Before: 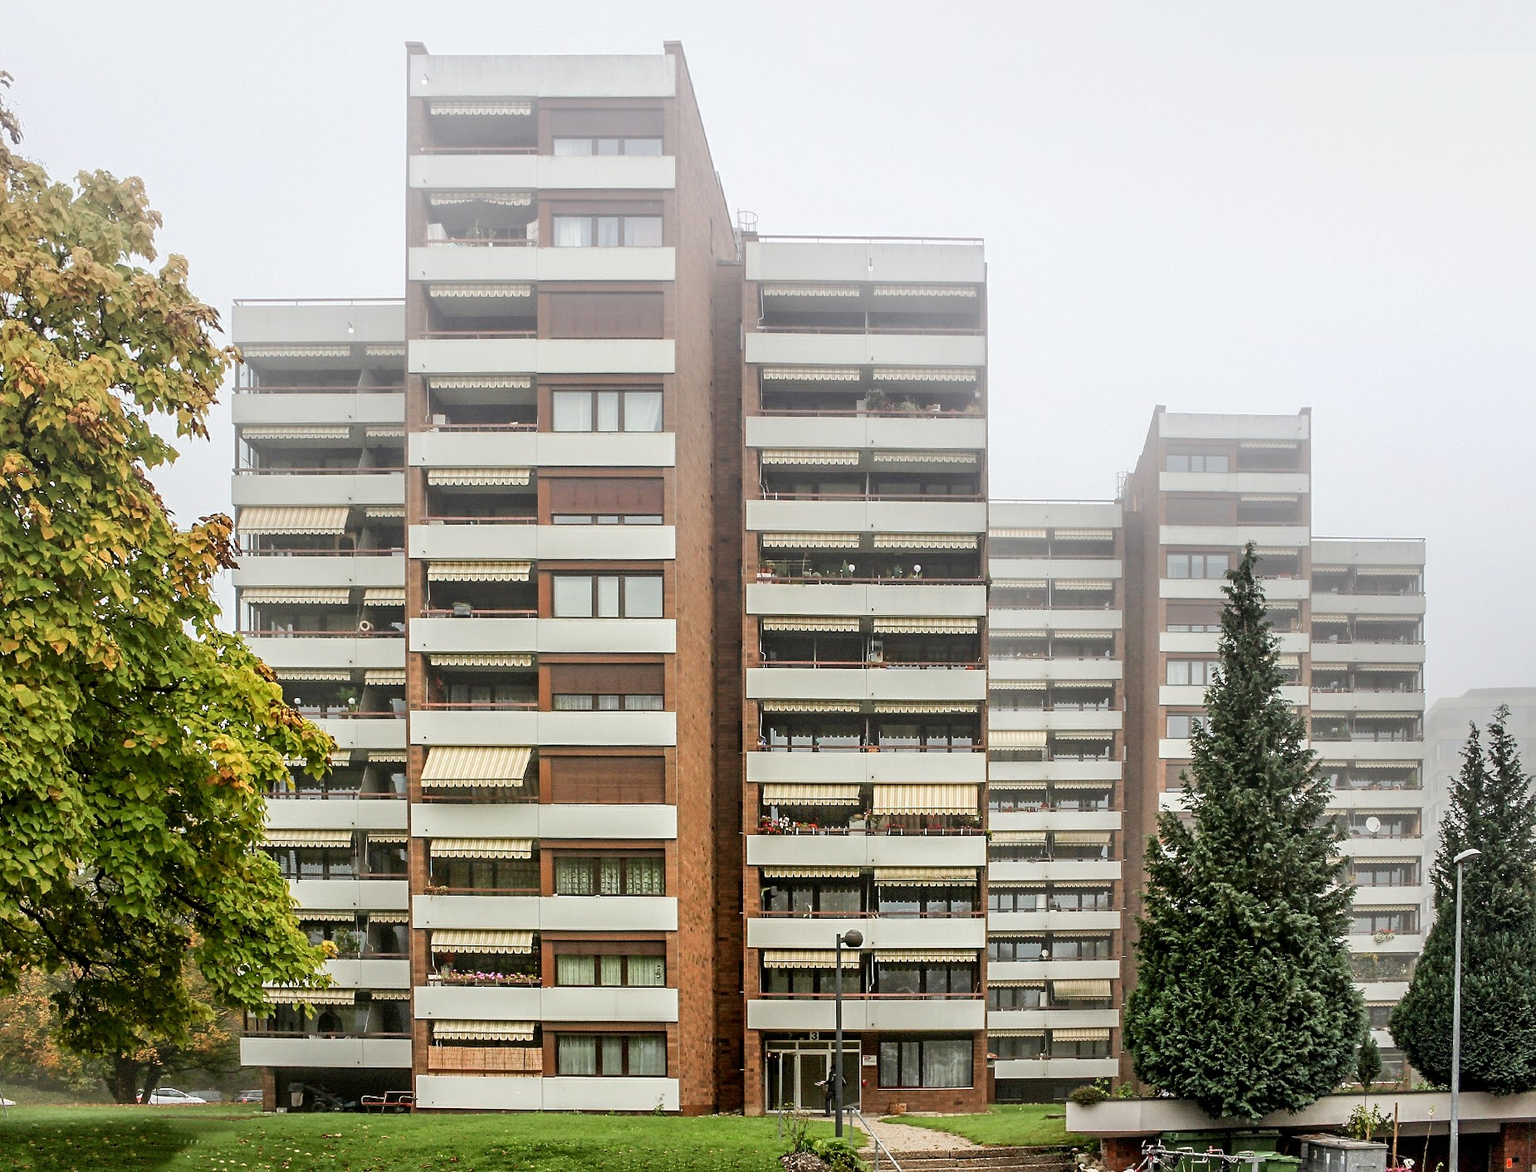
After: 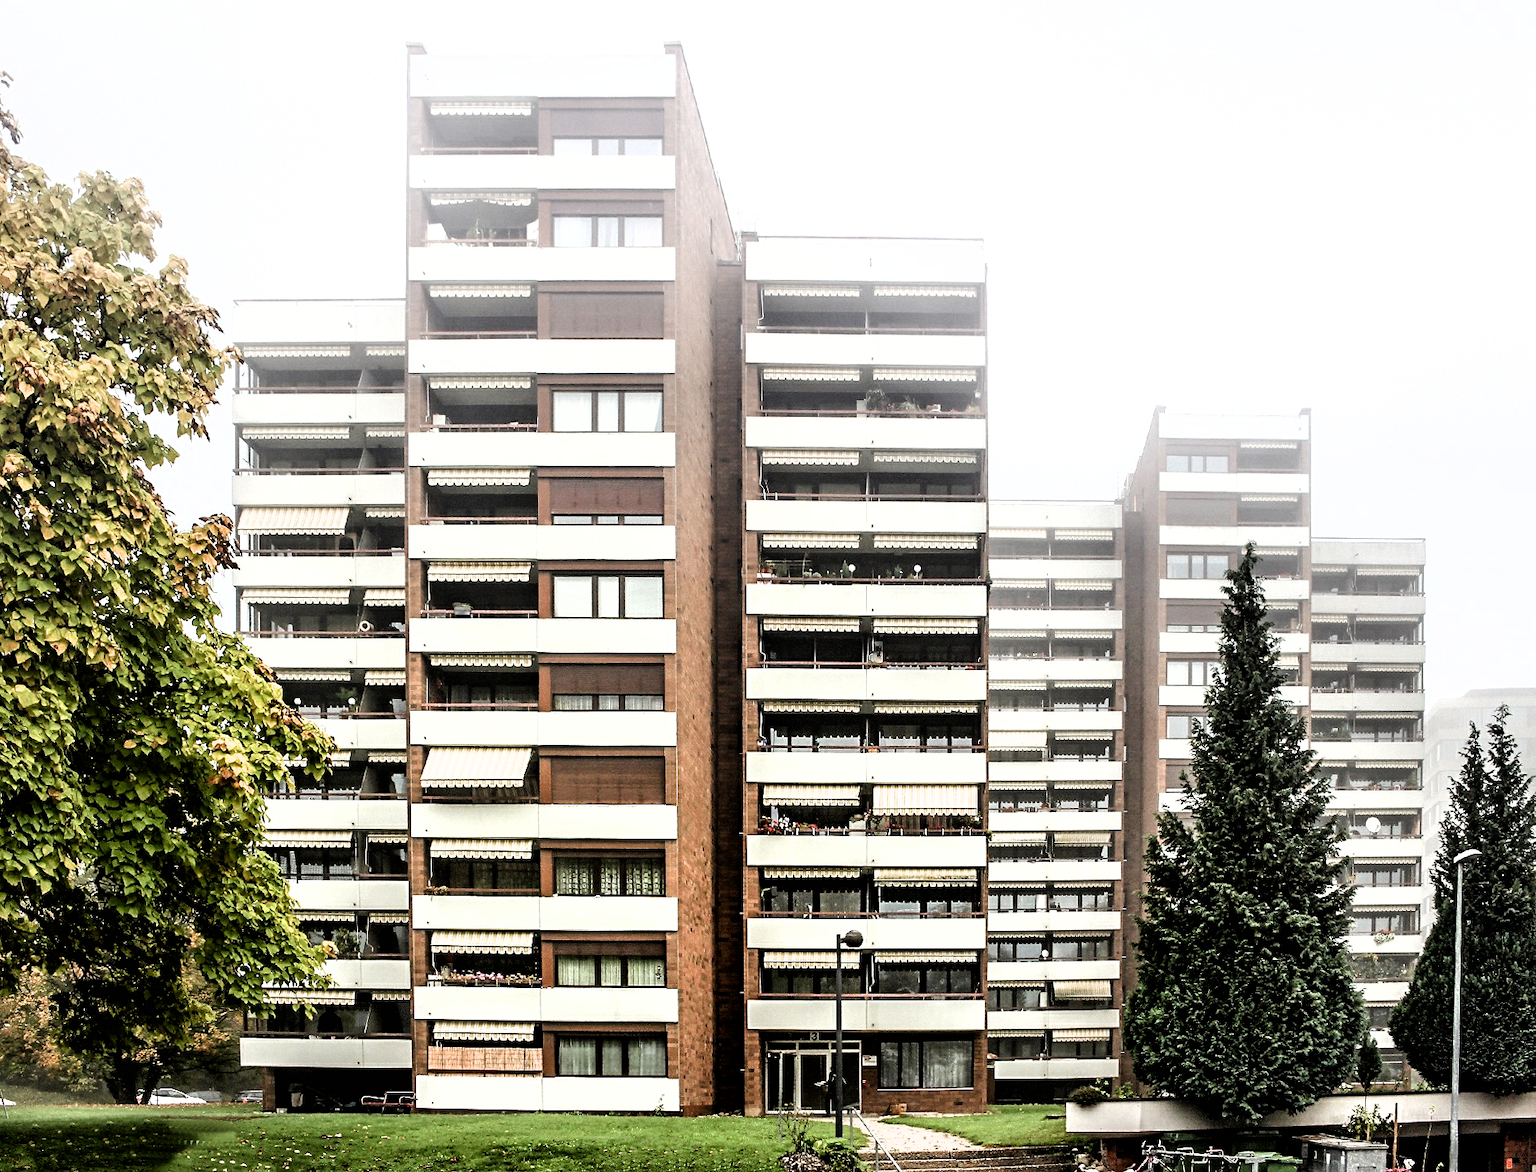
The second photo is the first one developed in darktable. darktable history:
exposure: exposure -0.023 EV, compensate exposure bias true, compensate highlight preservation false
filmic rgb: black relative exposure -8.23 EV, white relative exposure 2.21 EV, hardness 7.08, latitude 84.89%, contrast 1.712, highlights saturation mix -3.29%, shadows ↔ highlights balance -2.37%
